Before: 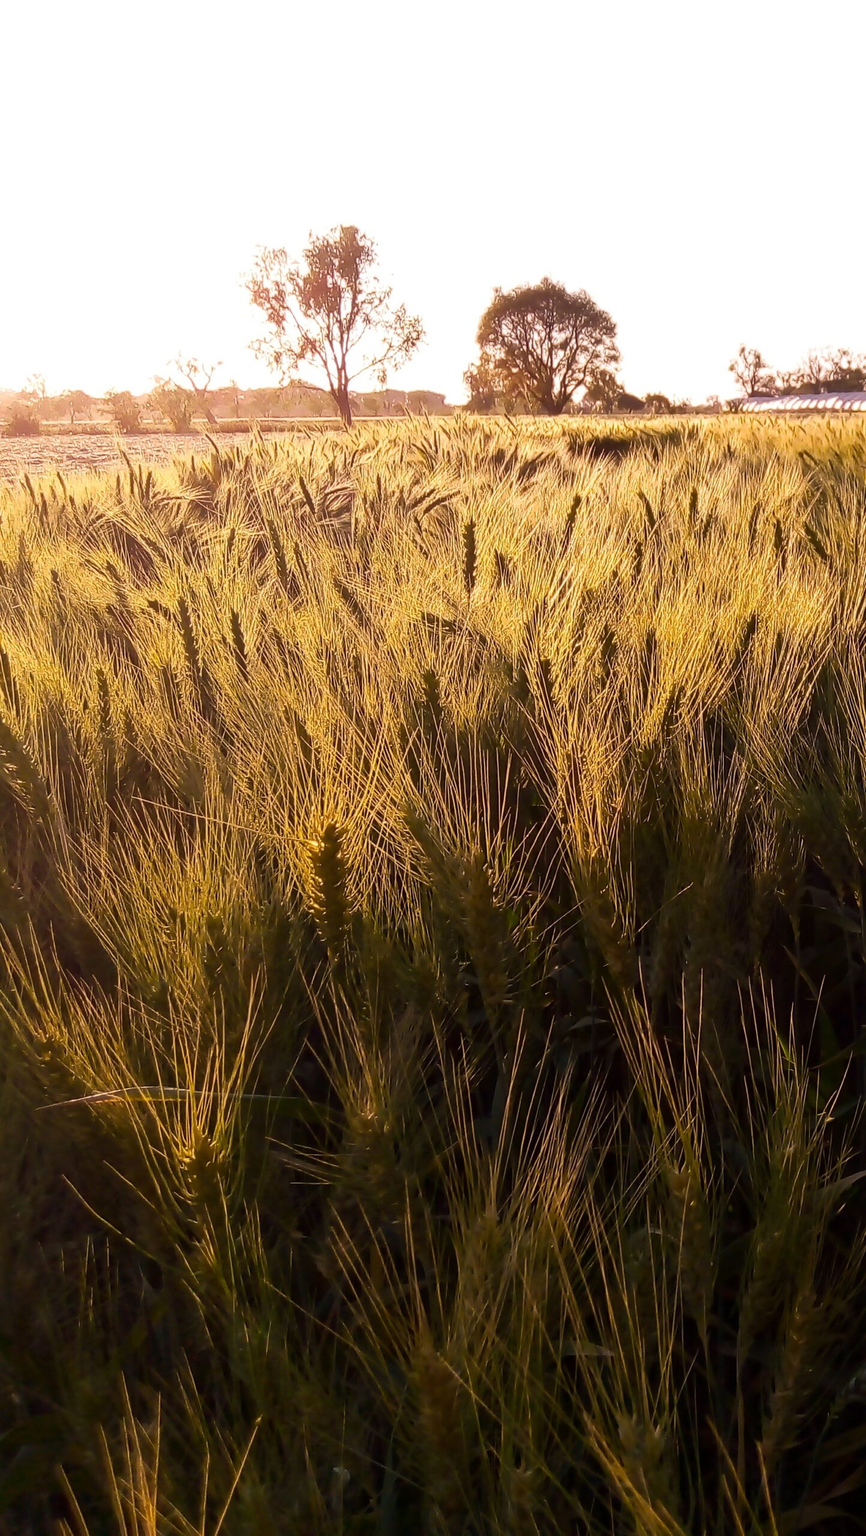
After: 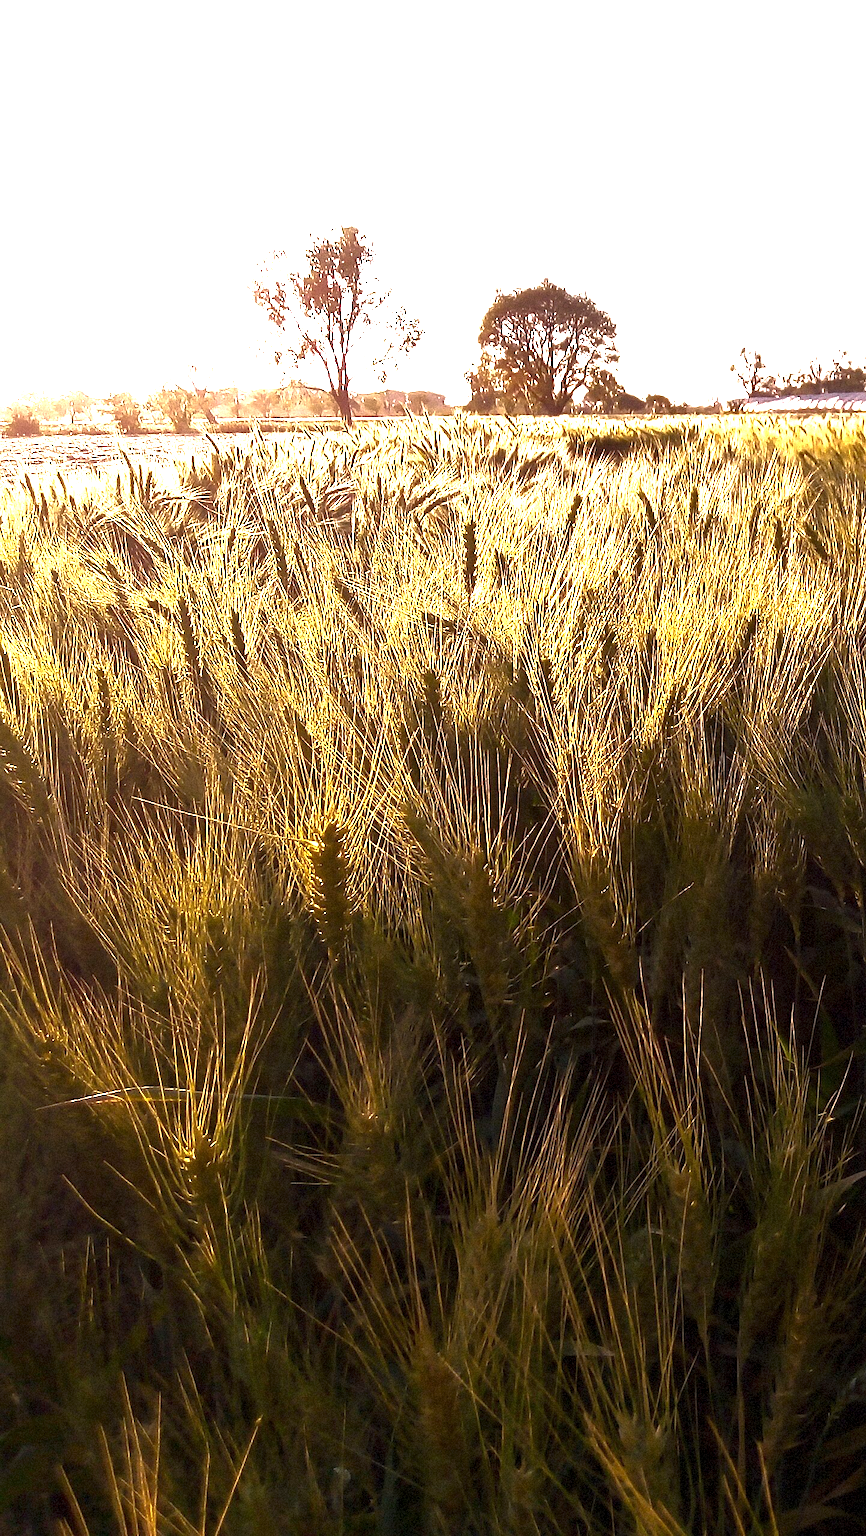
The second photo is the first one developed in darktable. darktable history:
exposure: exposure 1.137 EV, compensate highlight preservation false
grain: coarseness 9.38 ISO, strength 34.99%, mid-tones bias 0%
base curve: curves: ch0 [(0, 0) (0.826, 0.587) (1, 1)]
